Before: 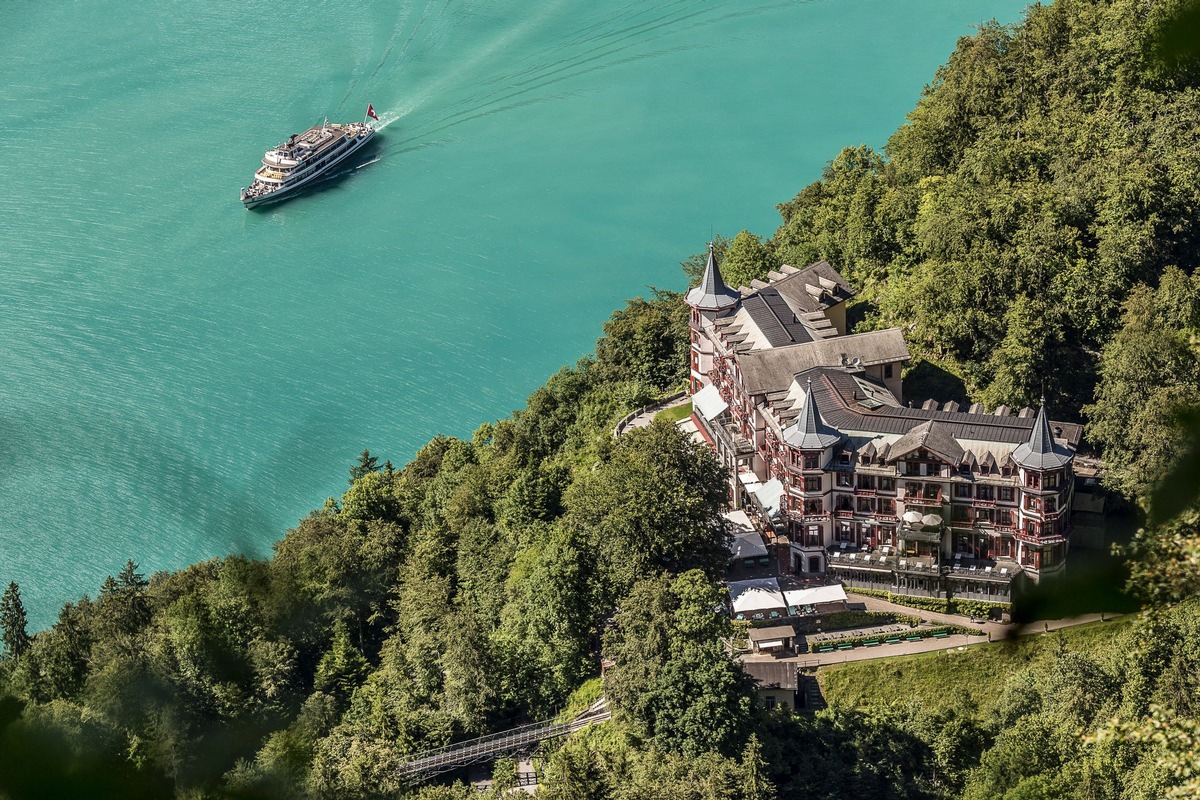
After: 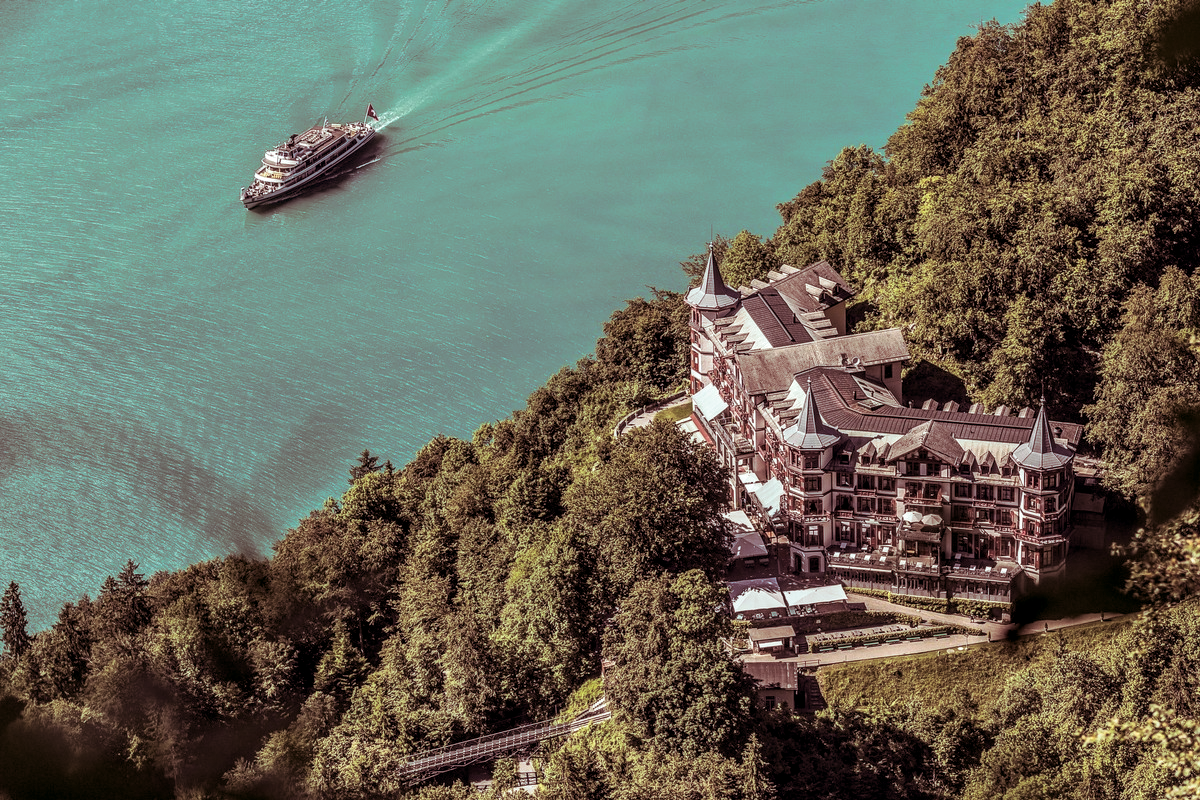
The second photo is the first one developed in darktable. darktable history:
local contrast: detail 130%
split-toning: highlights › hue 180°
